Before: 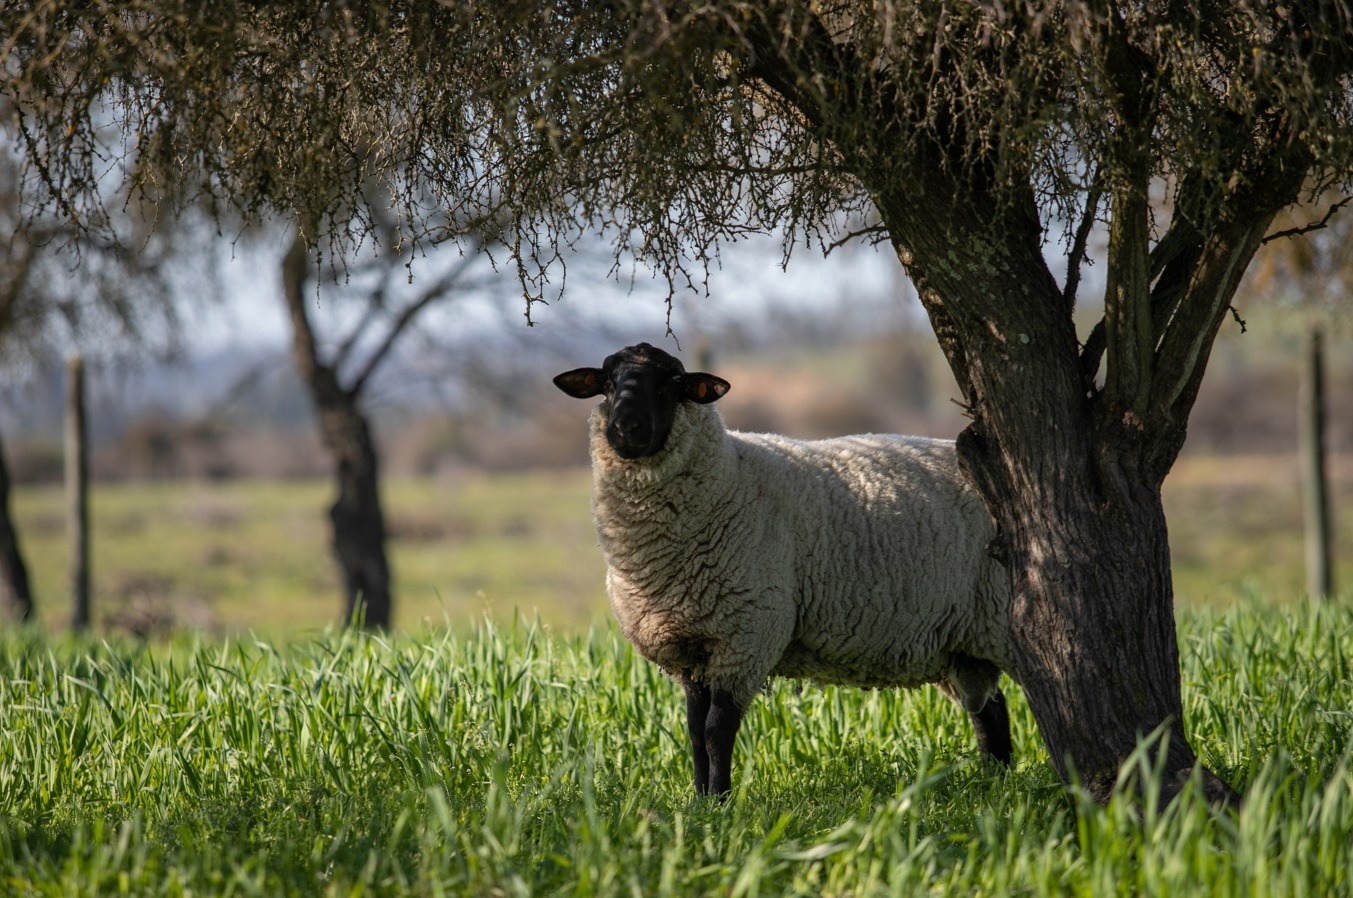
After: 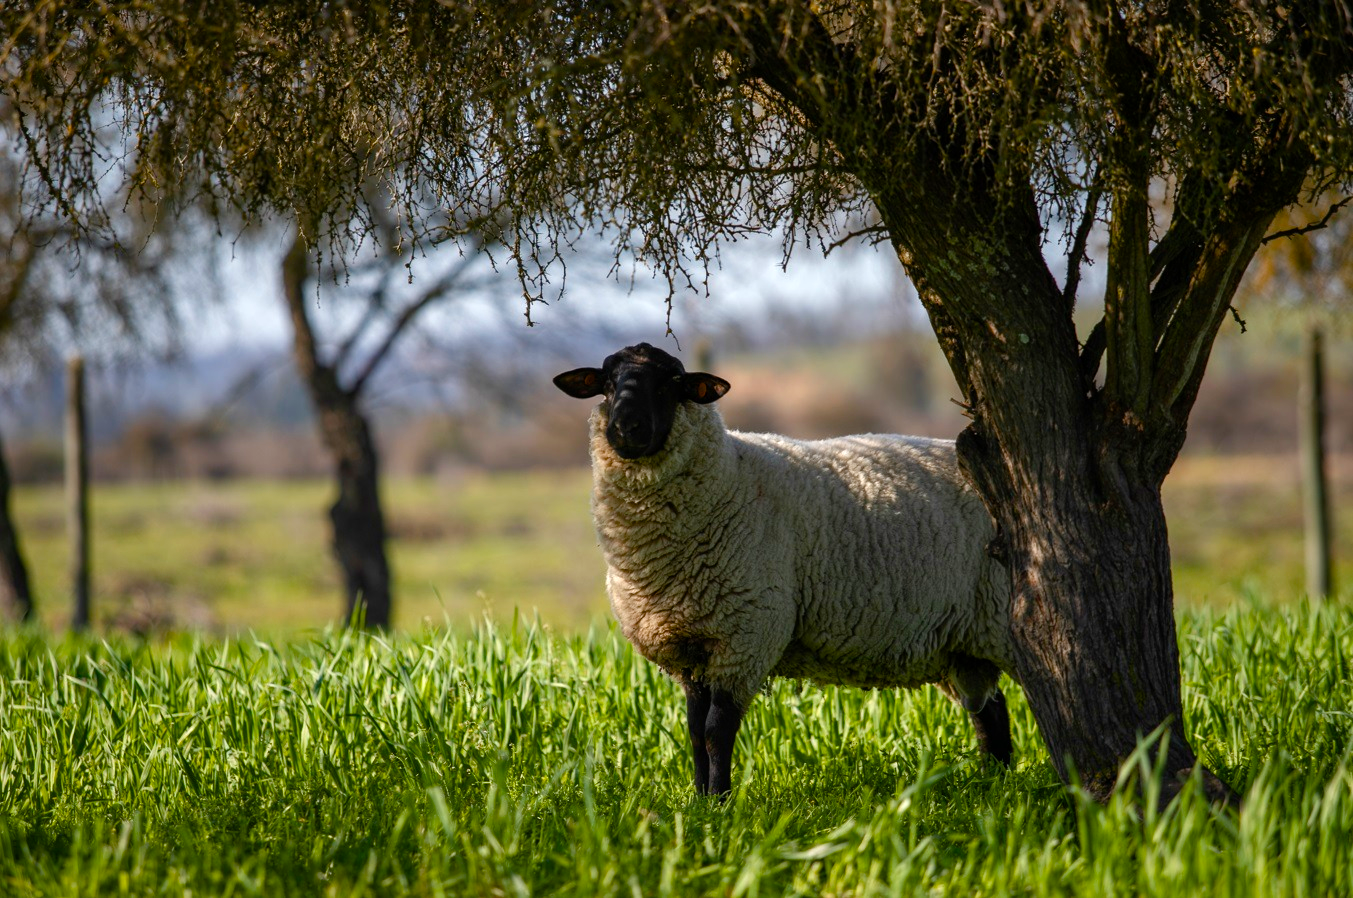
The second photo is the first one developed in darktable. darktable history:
color balance rgb: linear chroma grading › global chroma 0.753%, perceptual saturation grading › global saturation 20%, perceptual saturation grading › highlights -25.823%, perceptual saturation grading › shadows 49.396%, global vibrance 30.244%, contrast 9.479%
